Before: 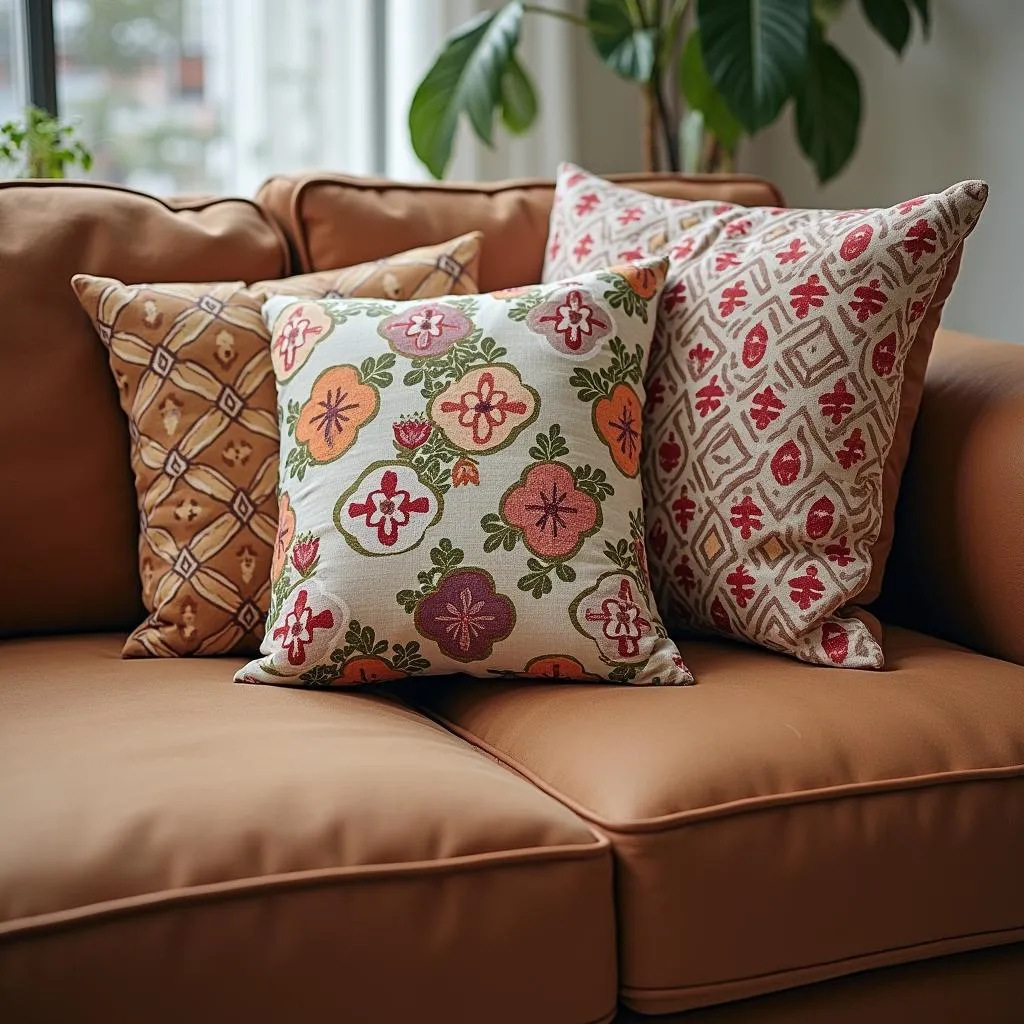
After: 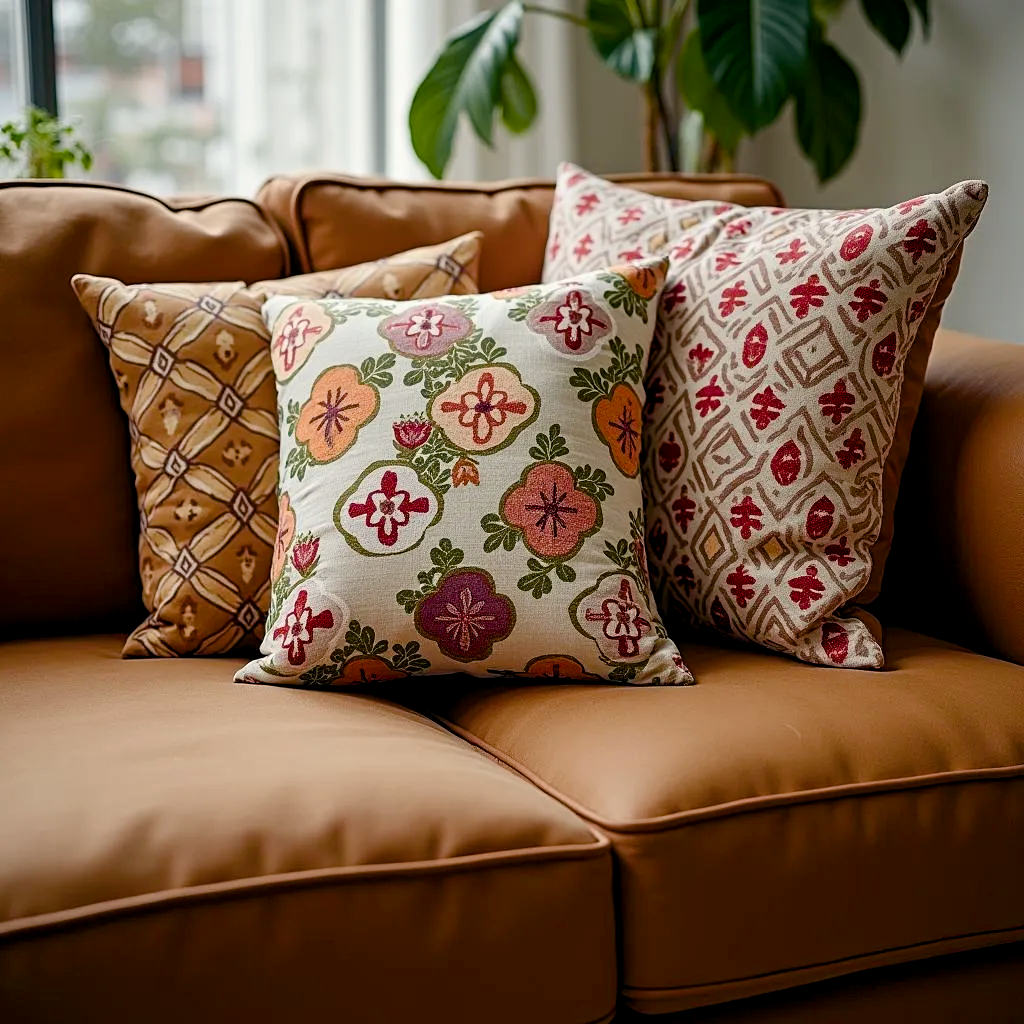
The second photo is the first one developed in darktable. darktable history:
contrast brightness saturation: contrast 0.11, saturation -0.17
color balance rgb: shadows lift › chroma 1%, shadows lift › hue 240.84°, highlights gain › chroma 2%, highlights gain › hue 73.2°, global offset › luminance -0.5%, perceptual saturation grading › global saturation 20%, perceptual saturation grading › highlights -25%, perceptual saturation grading › shadows 50%, global vibrance 15%
